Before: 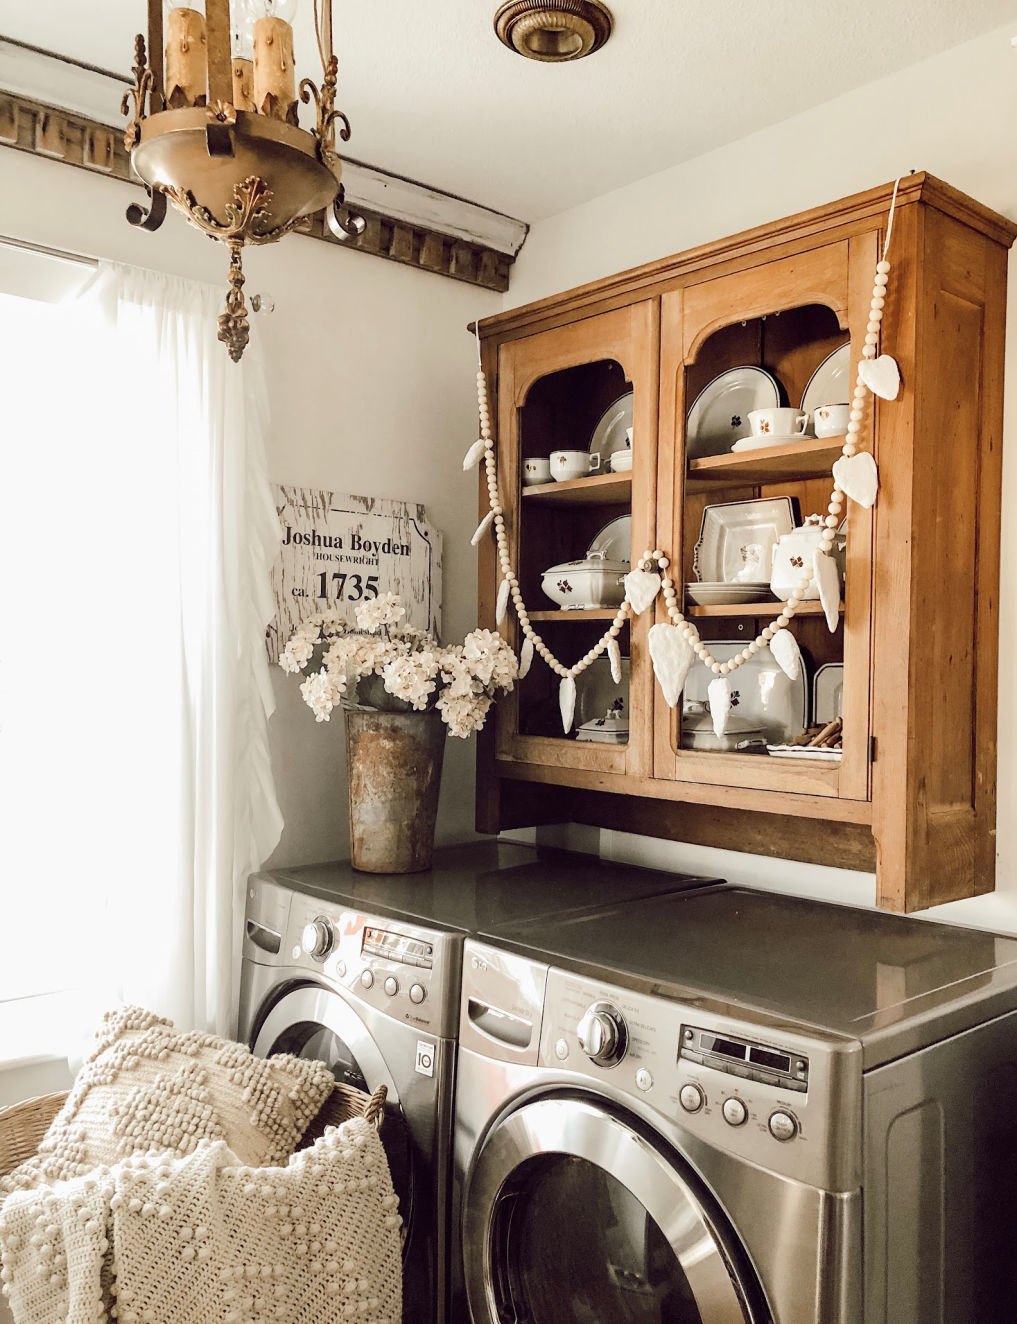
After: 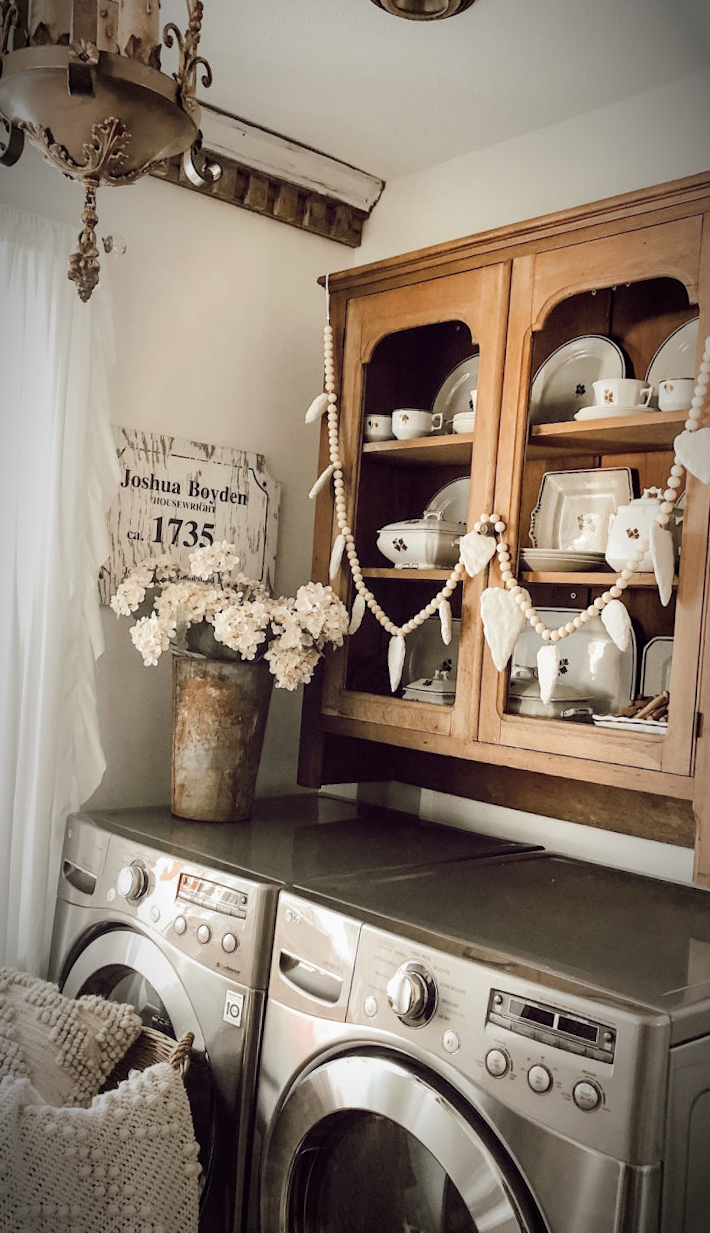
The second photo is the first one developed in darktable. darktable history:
crop and rotate: angle -3.27°, left 14.277%, top 0.028%, right 10.766%, bottom 0.028%
vignetting: fall-off start 67.5%, fall-off radius 67.23%, brightness -0.813, automatic ratio true
